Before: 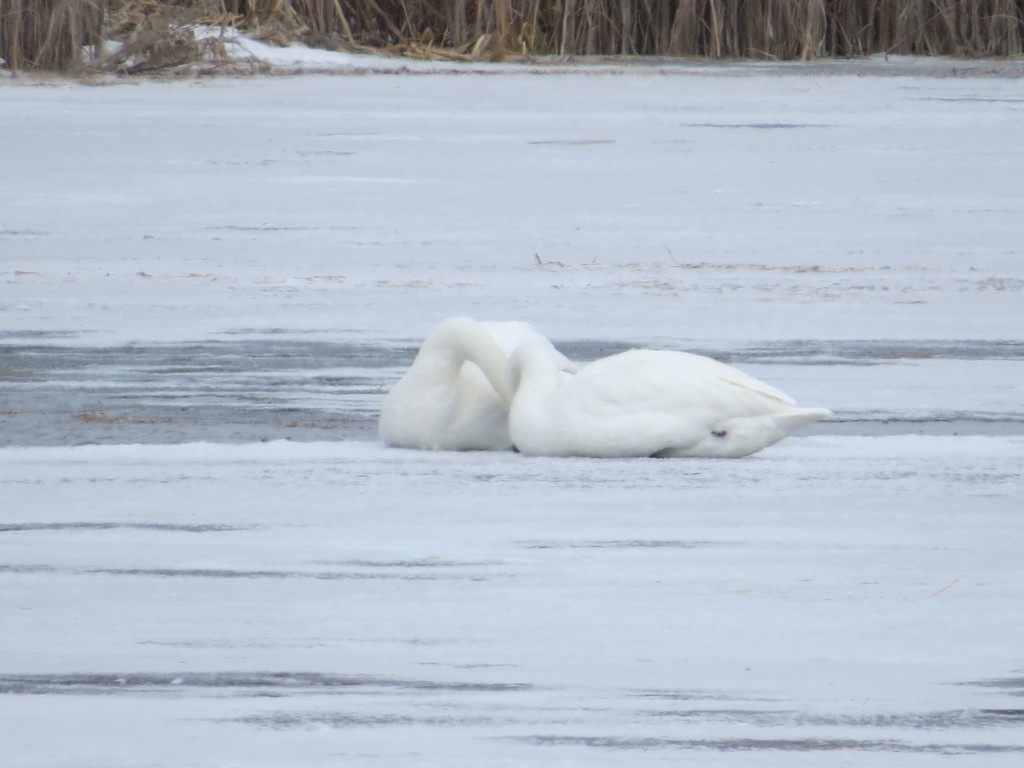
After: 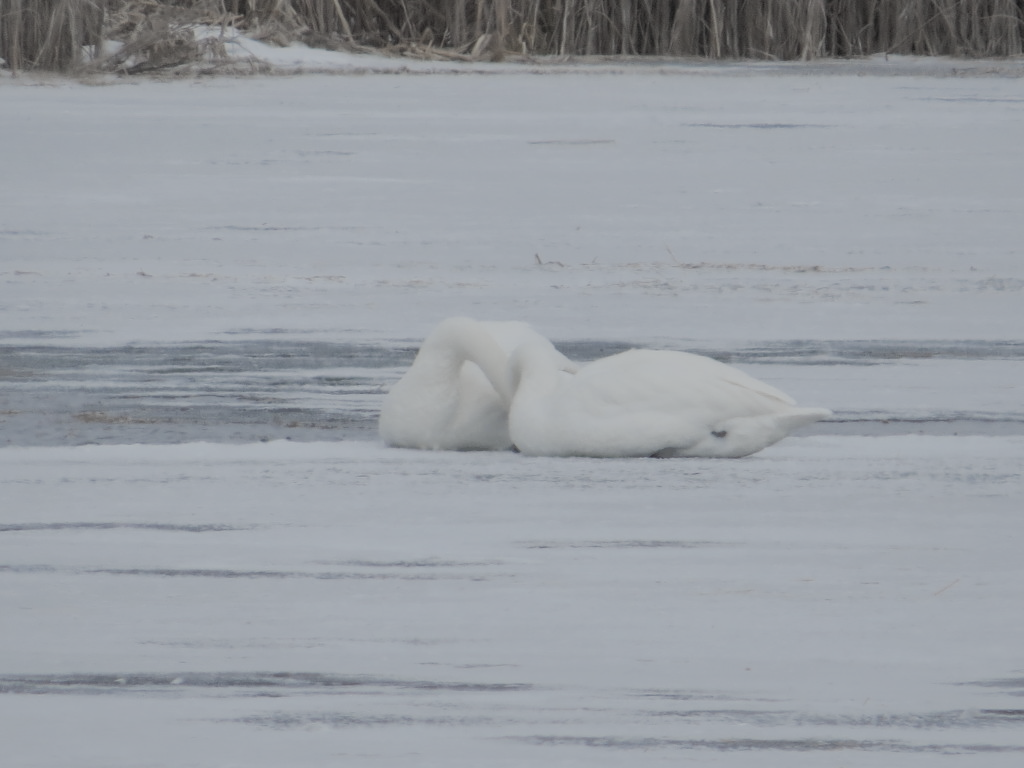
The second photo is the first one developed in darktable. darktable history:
shadows and highlights: on, module defaults
filmic rgb: black relative exposure -7.65 EV, white relative exposure 4.56 EV, hardness 3.61, color science v5 (2021), contrast in shadows safe, contrast in highlights safe
color zones: curves: ch1 [(0.238, 0.163) (0.476, 0.2) (0.733, 0.322) (0.848, 0.134)]
